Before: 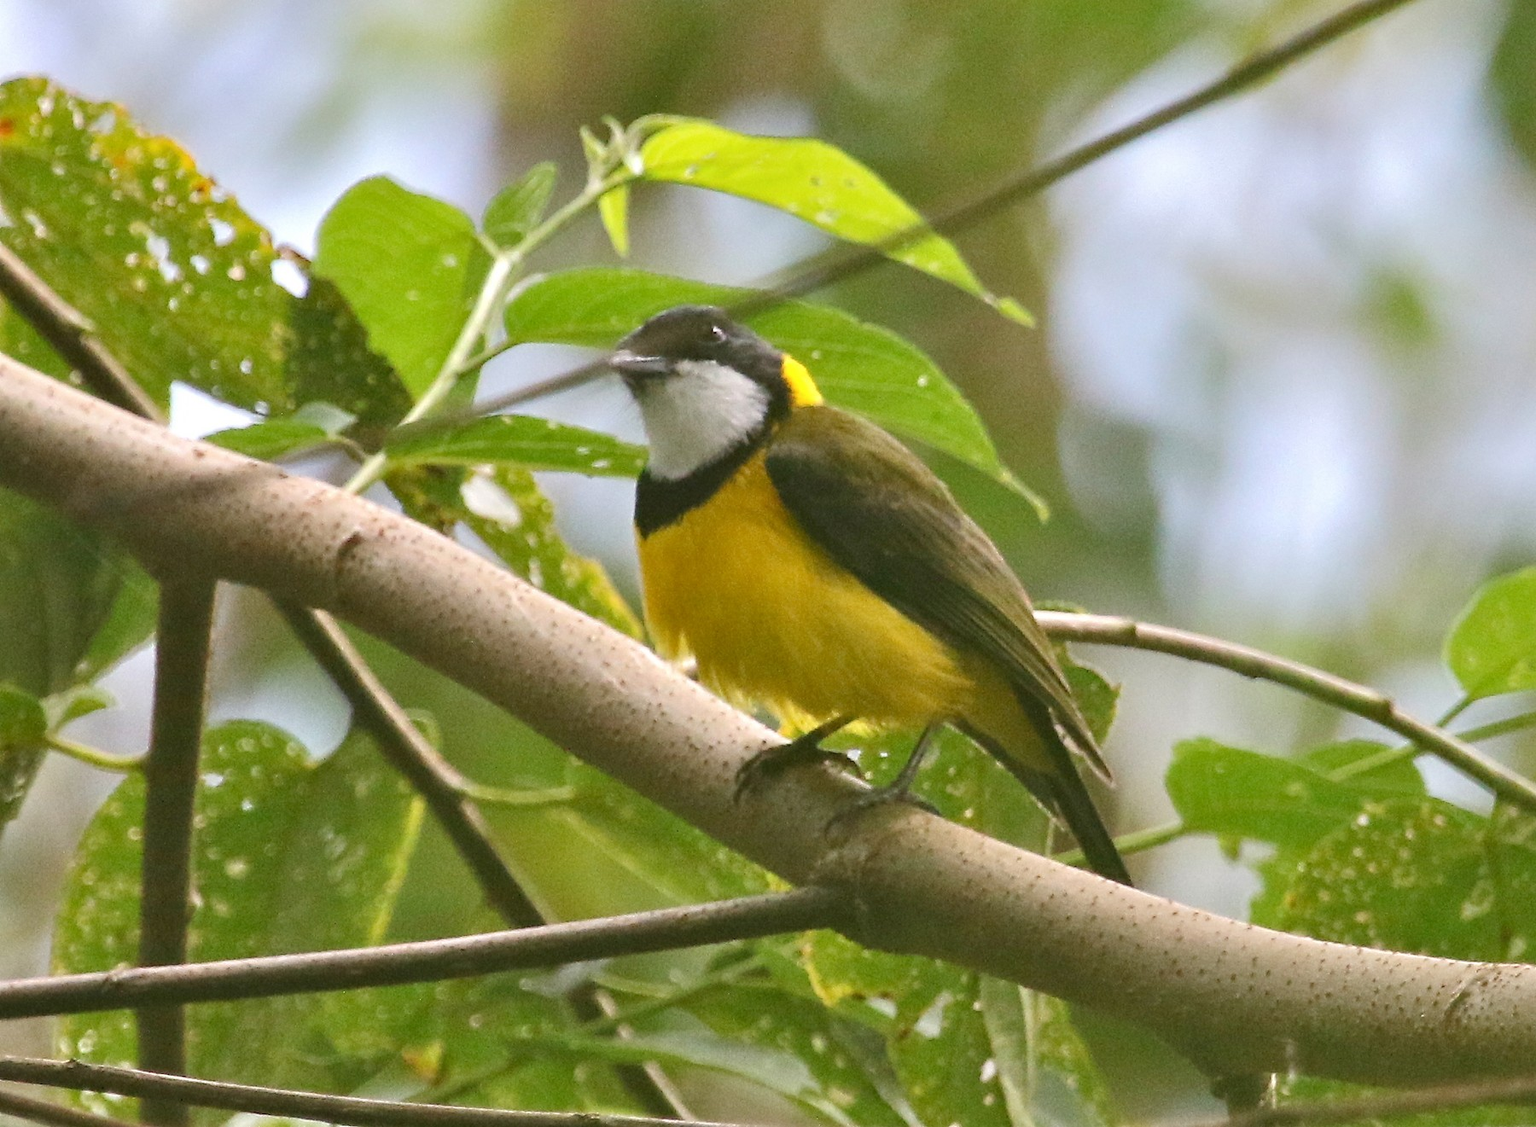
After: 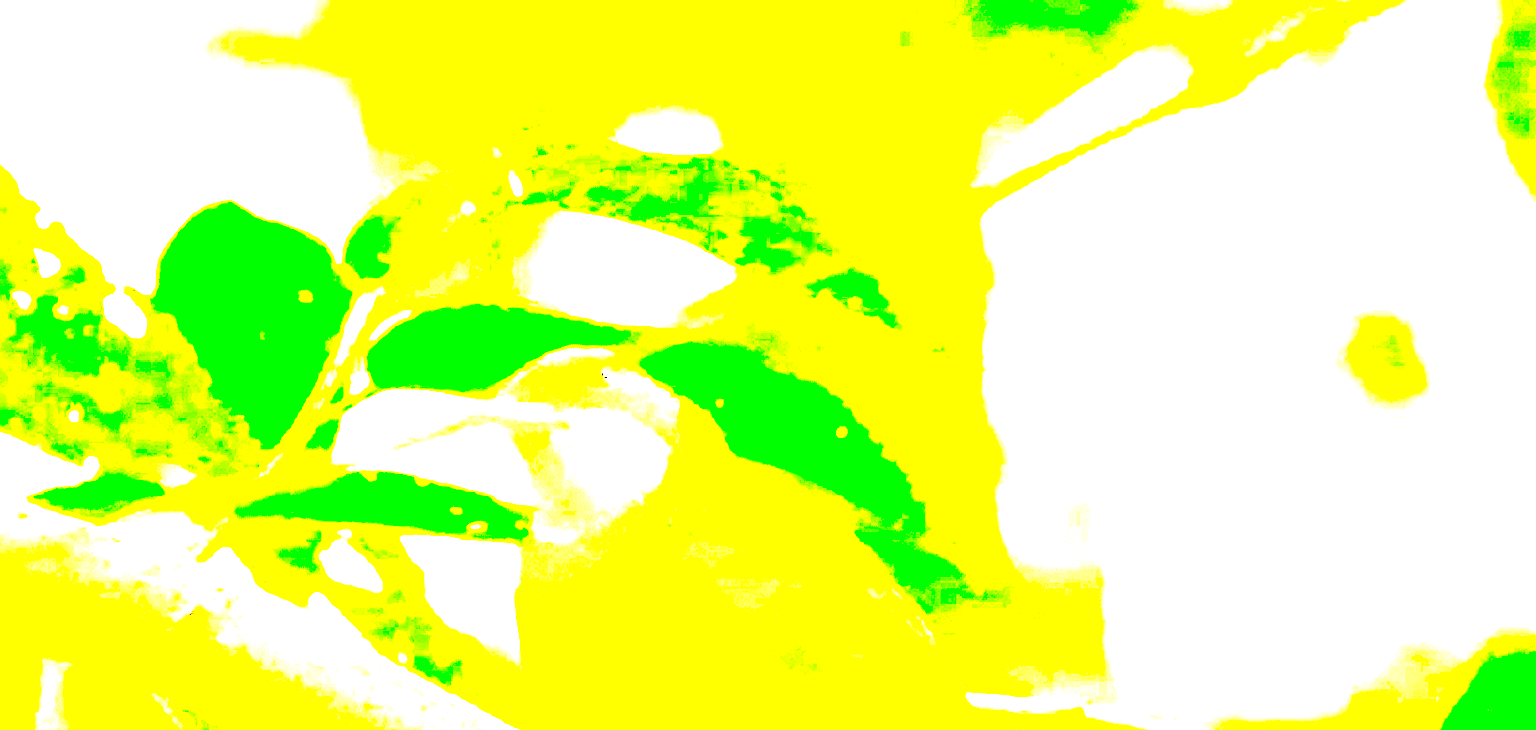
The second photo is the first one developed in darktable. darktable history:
contrast brightness saturation: contrast 0.24, brightness 0.26, saturation 0.39
exposure: exposure 8 EV, compensate highlight preservation false
sharpen: radius 1.559, amount 0.373, threshold 1.271
crop and rotate: left 11.812%, bottom 42.776%
